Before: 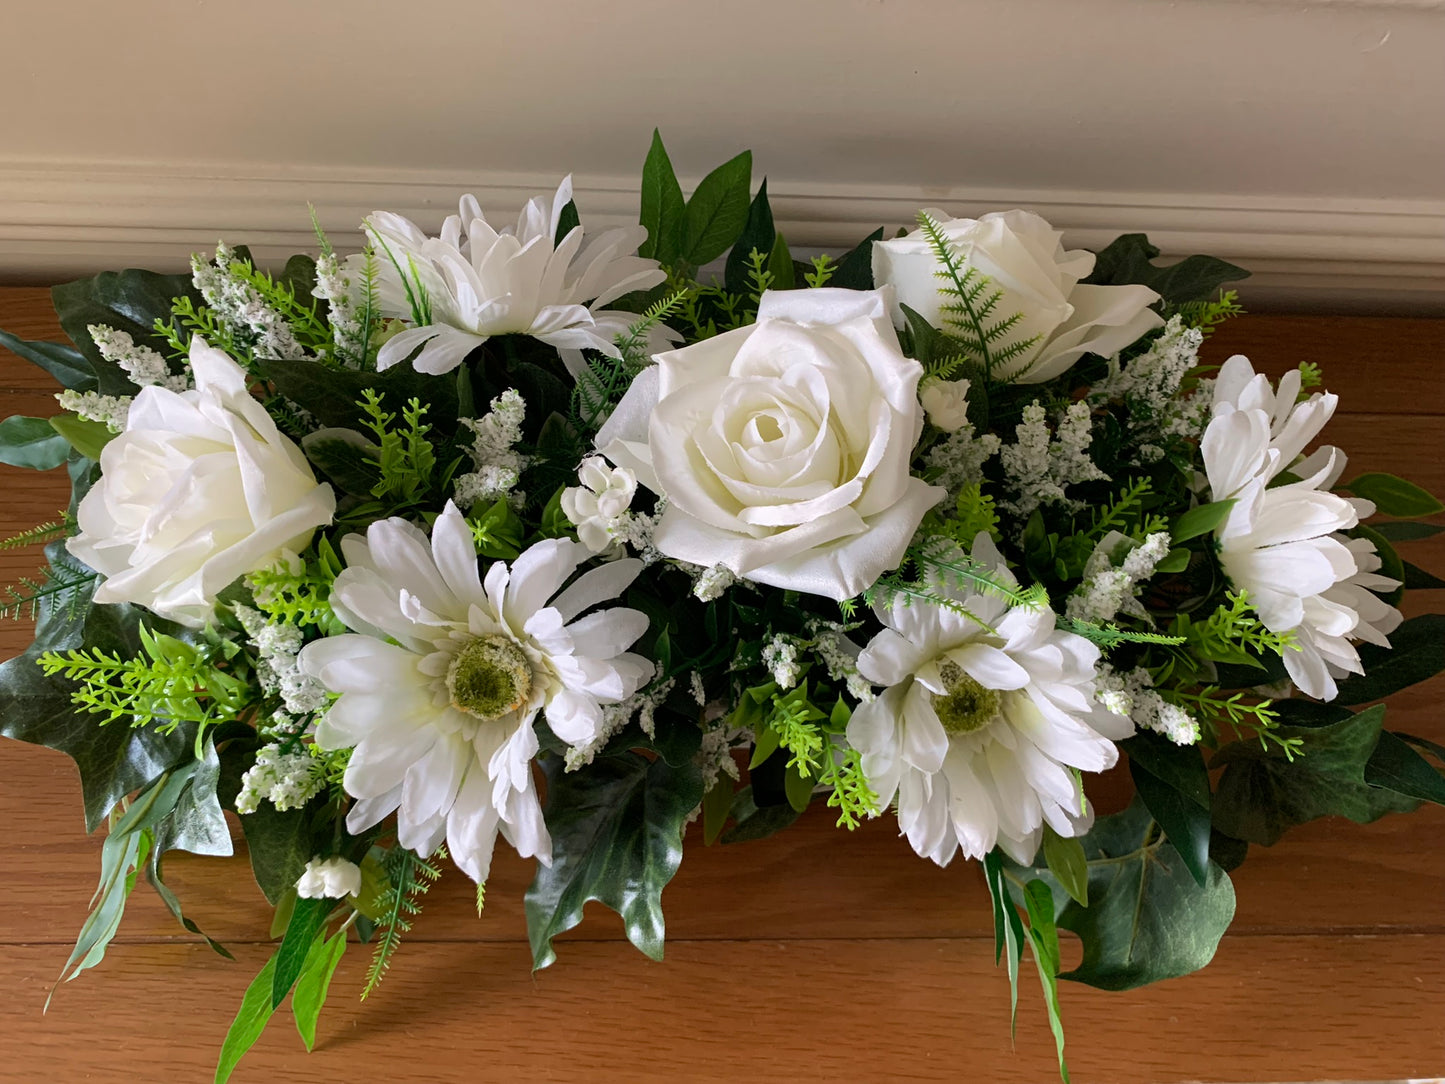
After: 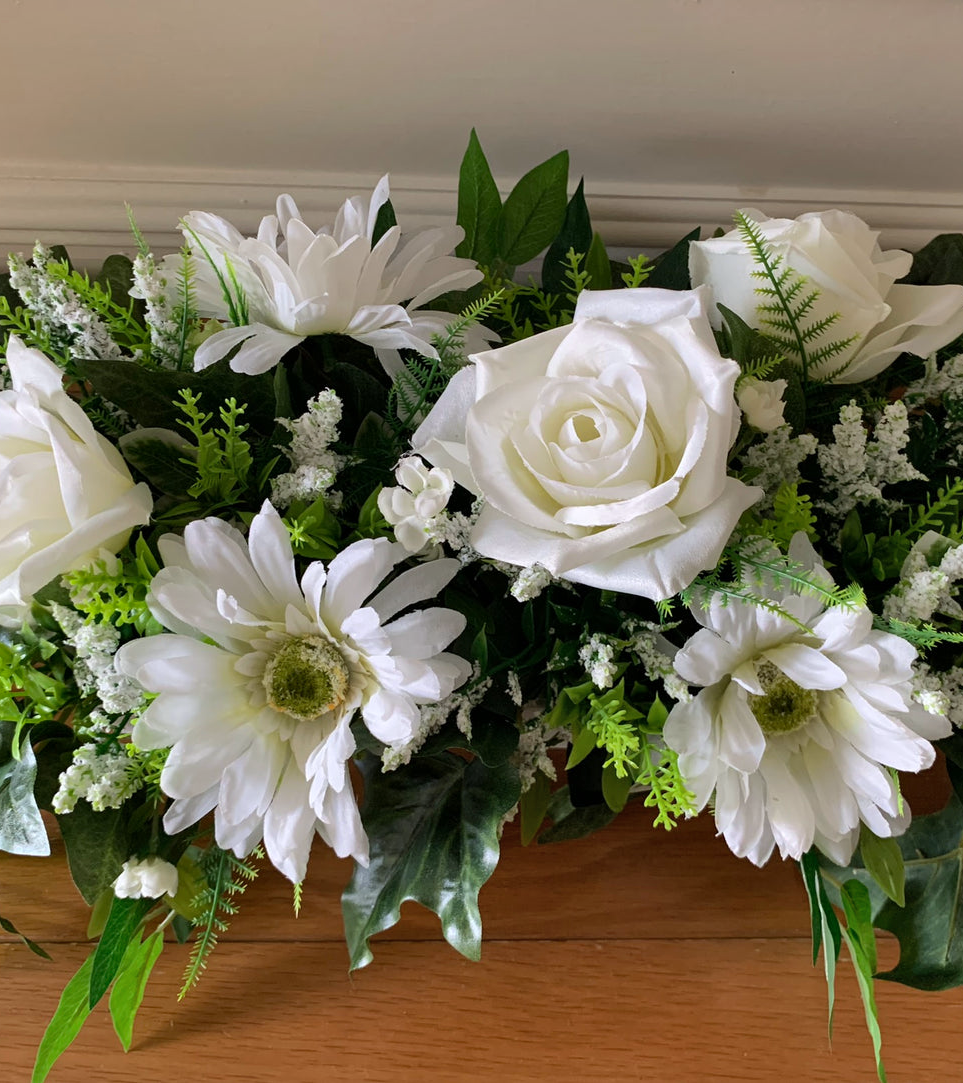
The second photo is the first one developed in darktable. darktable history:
white balance: red 0.986, blue 1.01
shadows and highlights: shadows 53, soften with gaussian
crop and rotate: left 12.673%, right 20.66%
